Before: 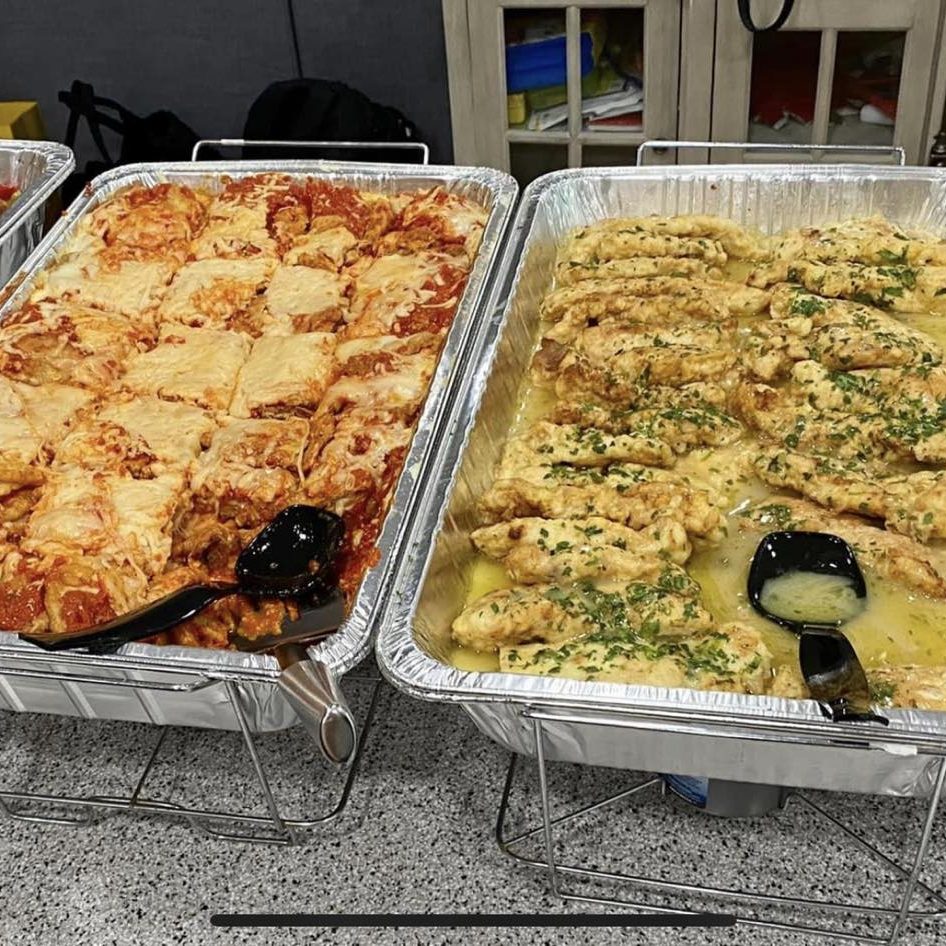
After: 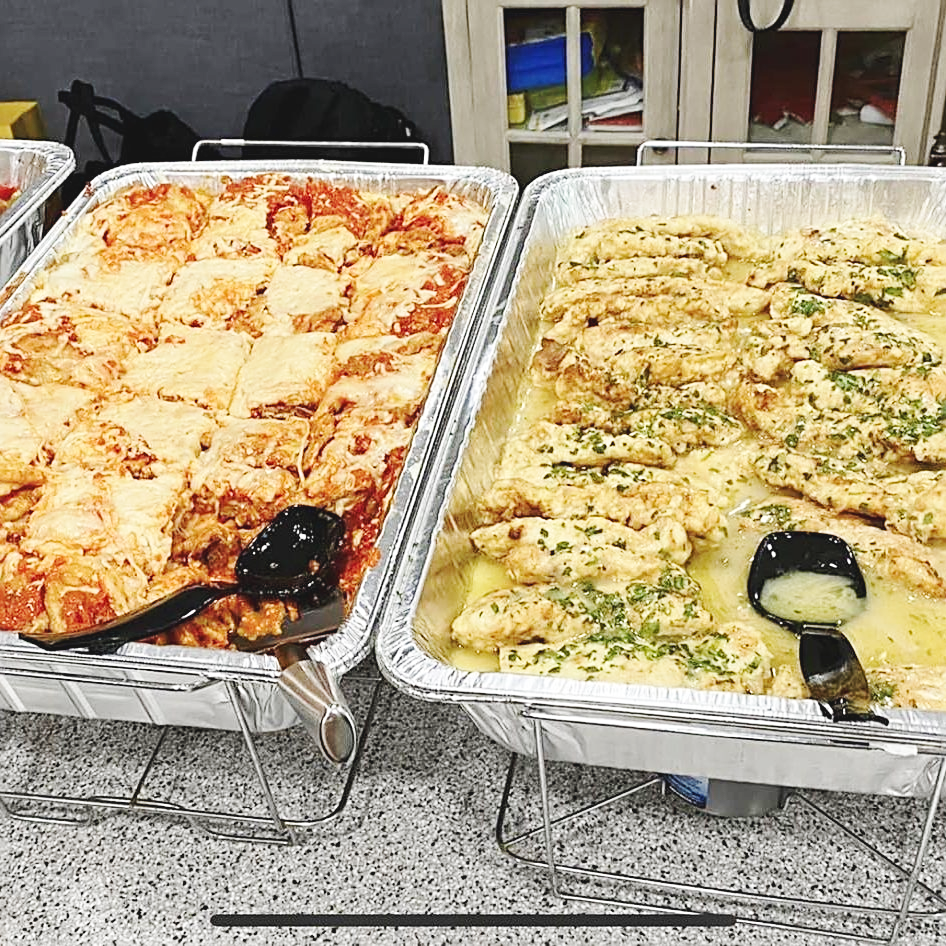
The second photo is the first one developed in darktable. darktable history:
base curve: curves: ch0 [(0, 0.007) (0.028, 0.063) (0.121, 0.311) (0.46, 0.743) (0.859, 0.957) (1, 1)], preserve colors none
sharpen: on, module defaults
